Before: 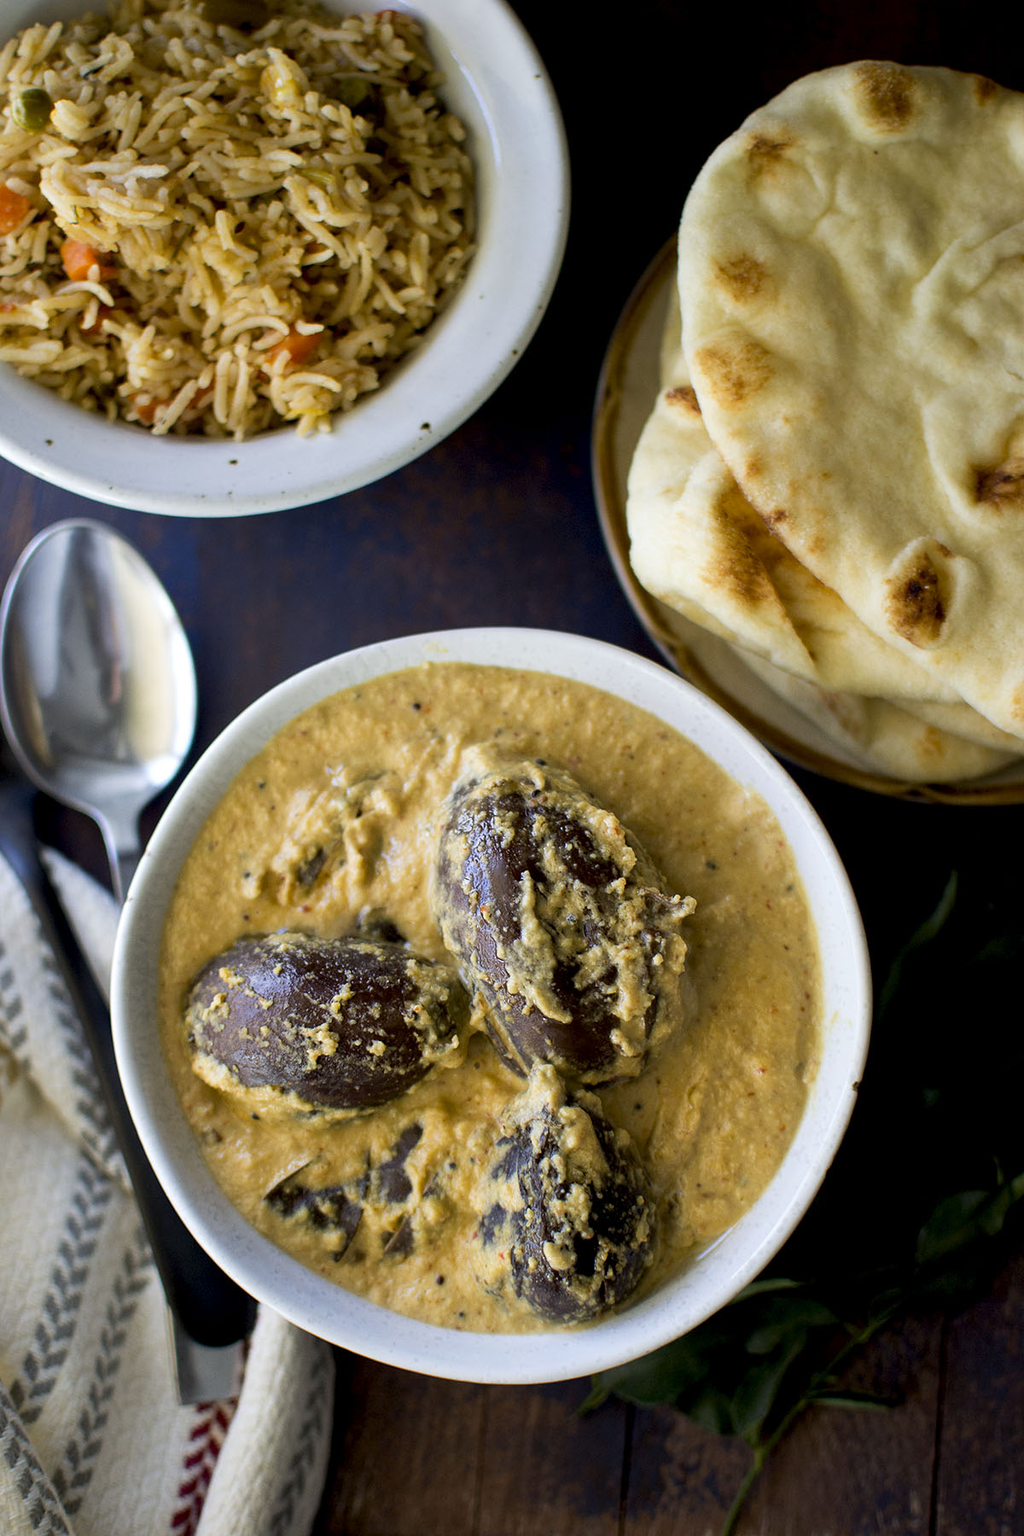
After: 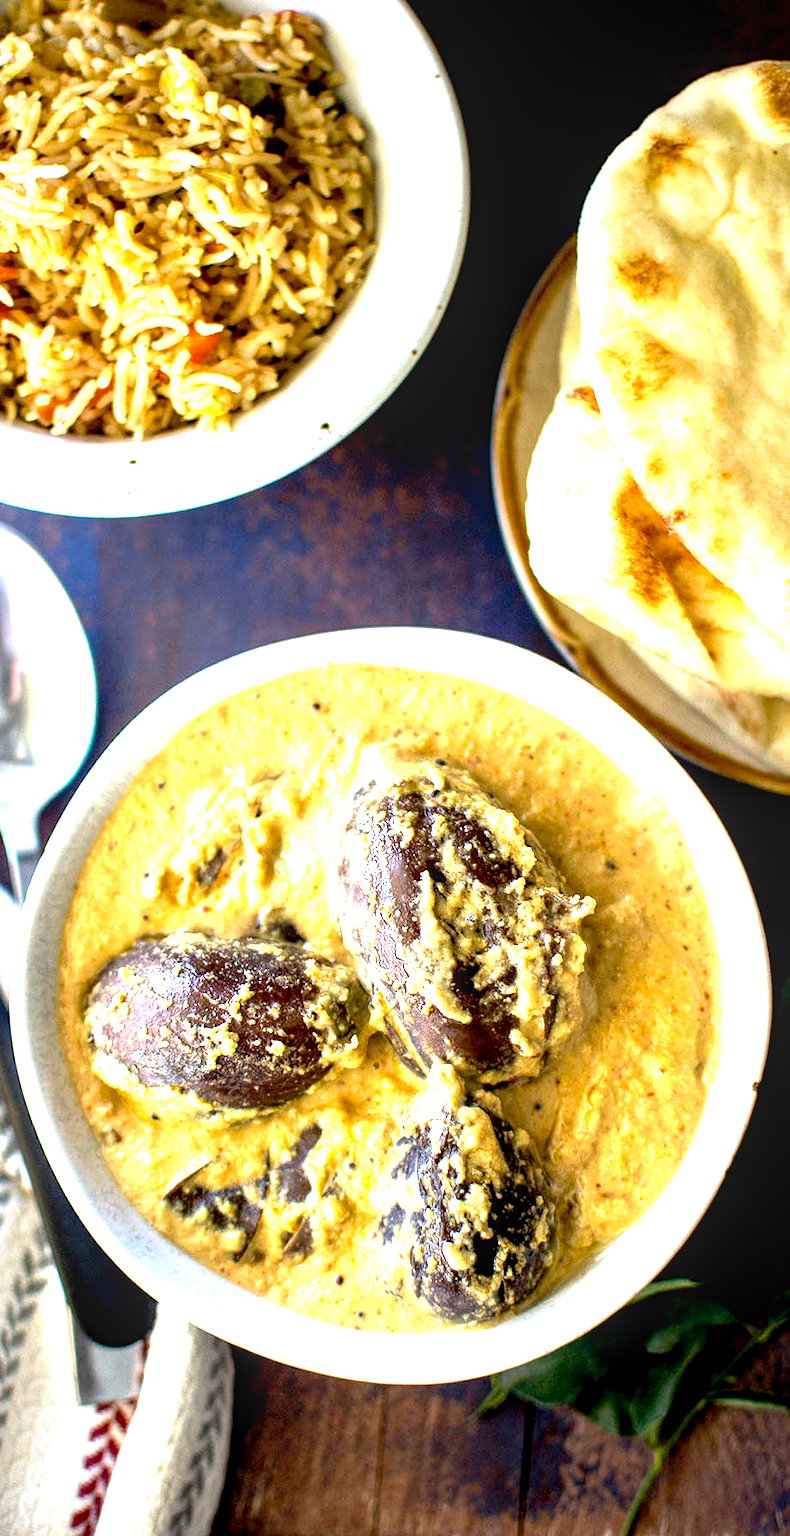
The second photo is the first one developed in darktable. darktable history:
crop: left 9.898%, right 12.853%
local contrast: on, module defaults
exposure: black level correction 0.001, exposure 1.832 EV, compensate highlight preservation false
